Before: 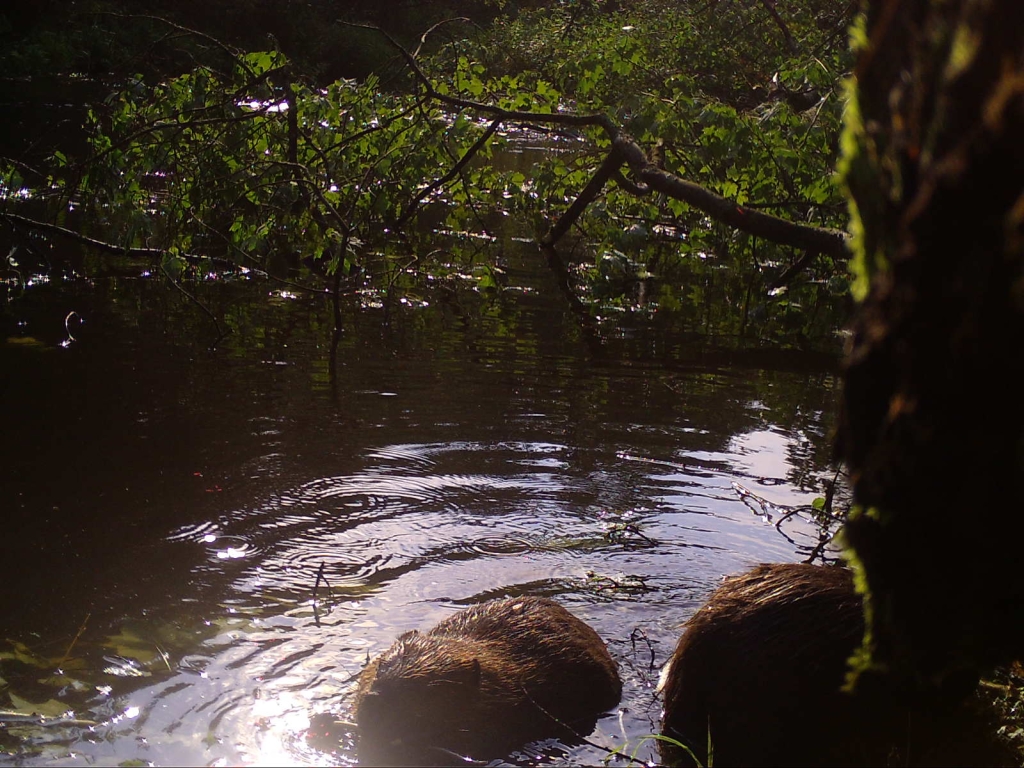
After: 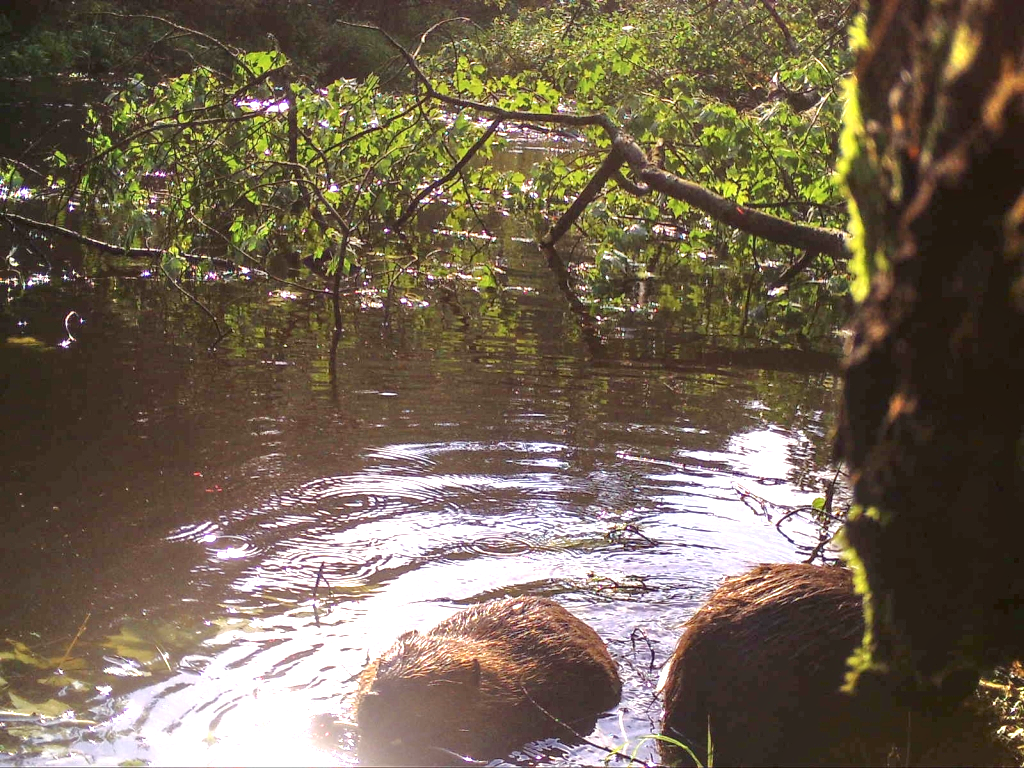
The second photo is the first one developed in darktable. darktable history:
local contrast: detail 130%
exposure: black level correction 0, exposure 1.2 EV, compensate exposure bias true, compensate highlight preservation false
shadows and highlights: shadows -11.8, white point adjustment 4.01, highlights 27.28
tone equalizer: -7 EV 0.147 EV, -6 EV 0.624 EV, -5 EV 1.19 EV, -4 EV 1.31 EV, -3 EV 1.13 EV, -2 EV 0.6 EV, -1 EV 0.155 EV, smoothing diameter 24.89%, edges refinement/feathering 8.77, preserve details guided filter
